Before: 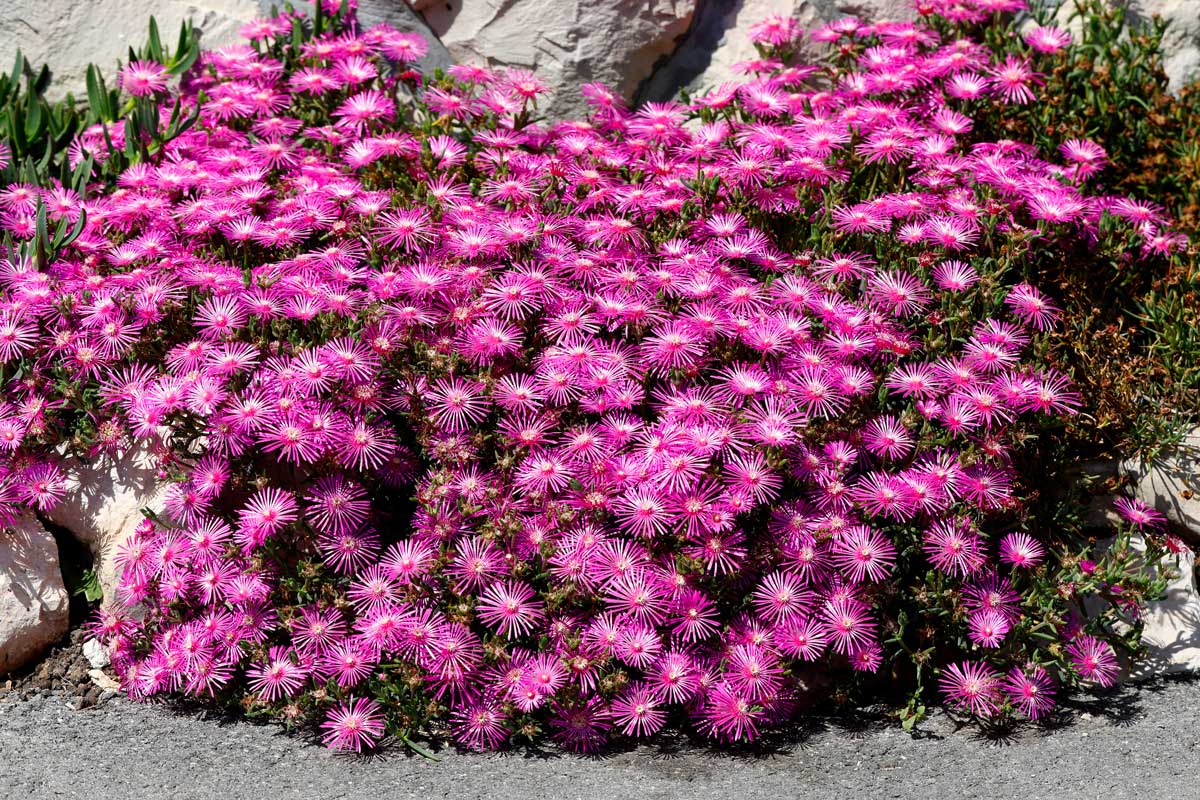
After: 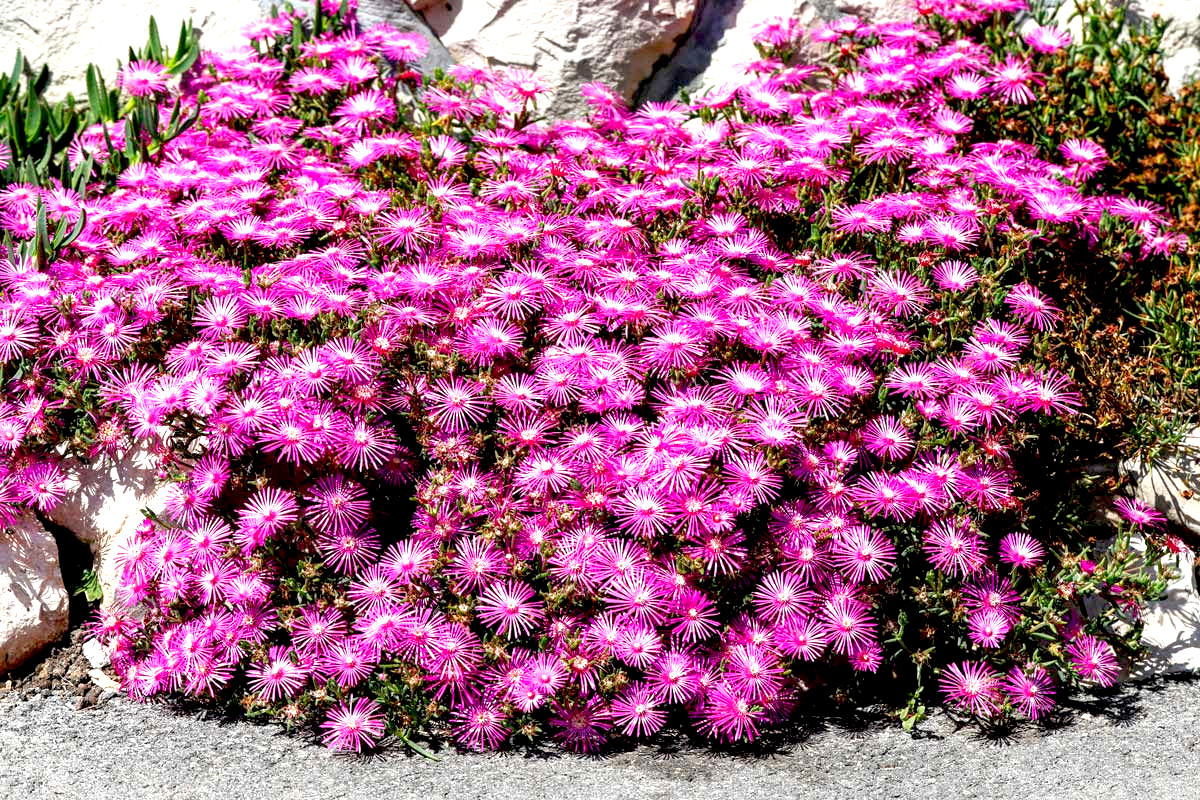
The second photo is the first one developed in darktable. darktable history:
local contrast: on, module defaults
exposure: black level correction 0.008, exposure 0.979 EV, compensate highlight preservation false
